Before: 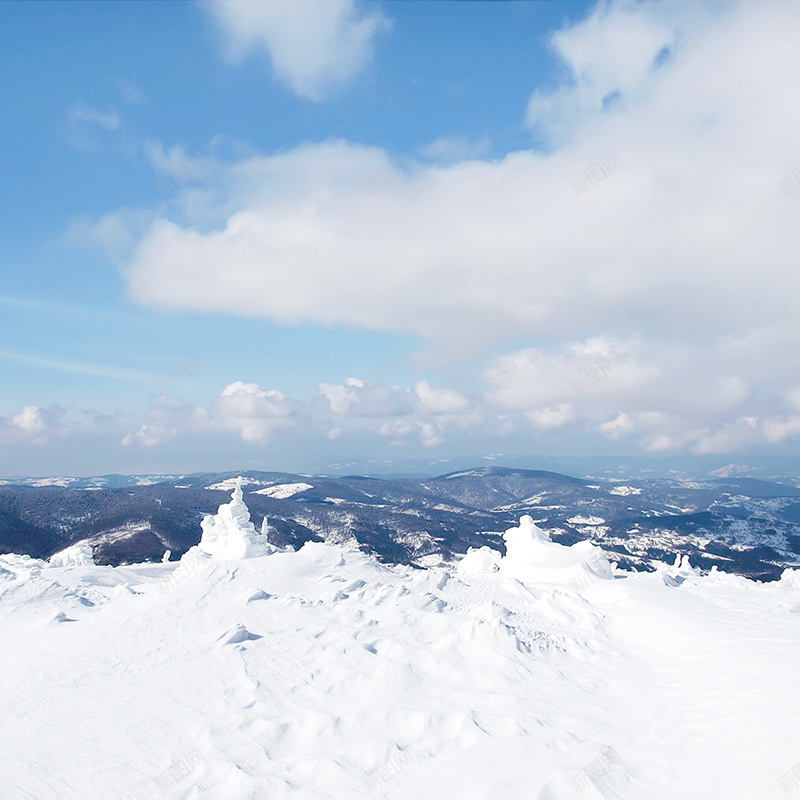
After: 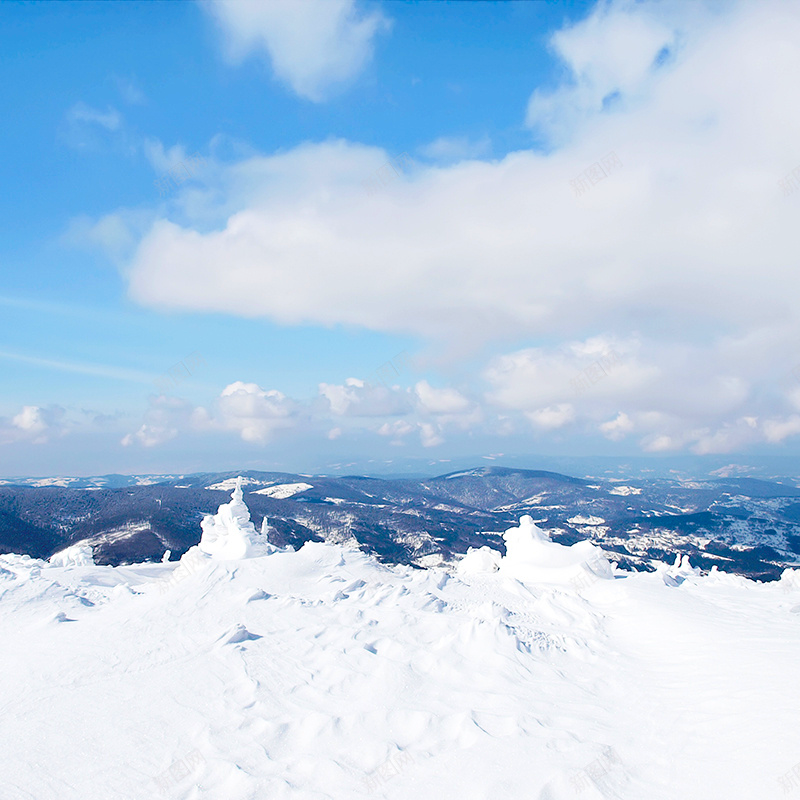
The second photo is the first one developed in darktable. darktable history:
sharpen: radius 5.325, amount 0.312, threshold 26.433
contrast brightness saturation: contrast 0.09, saturation 0.28
